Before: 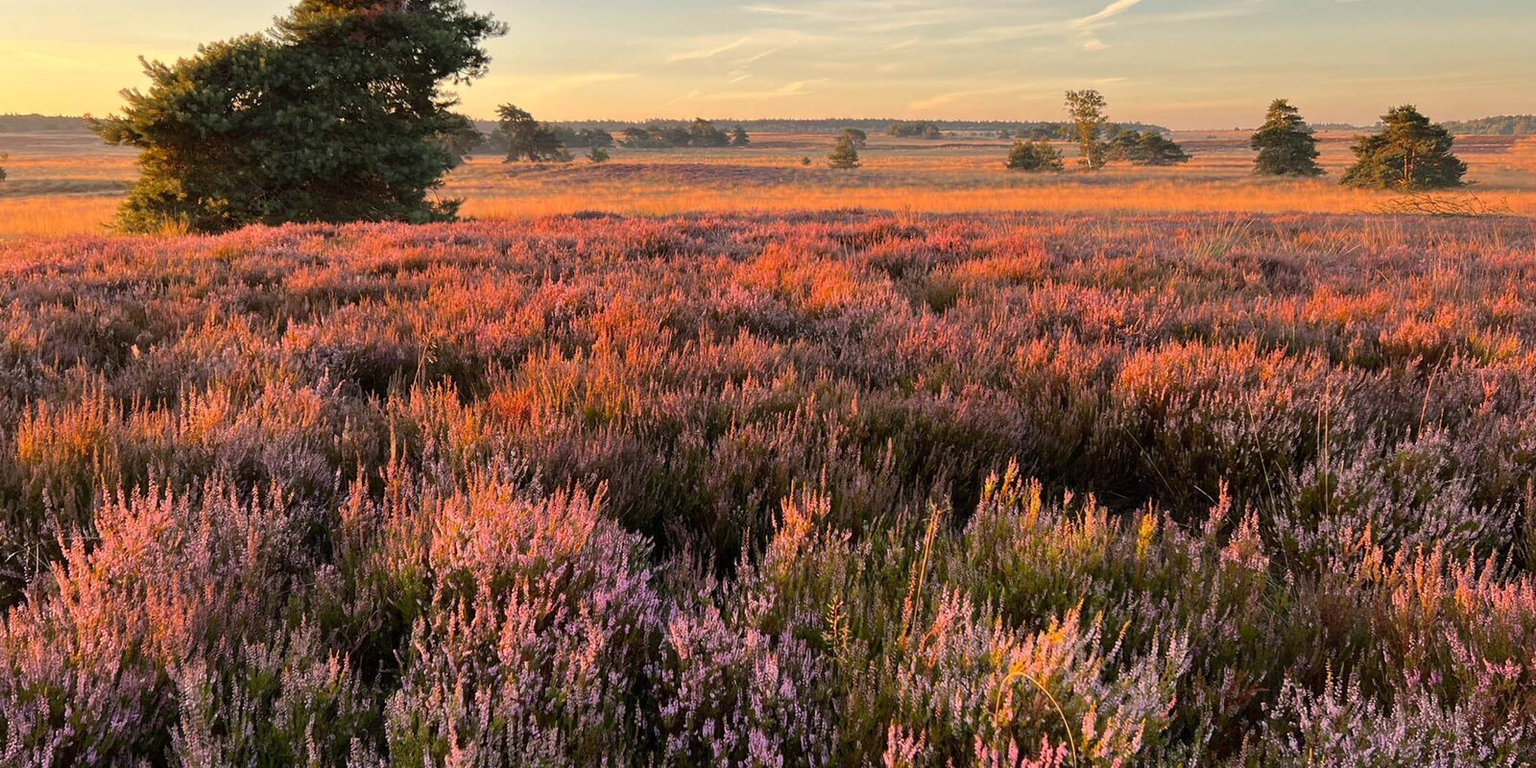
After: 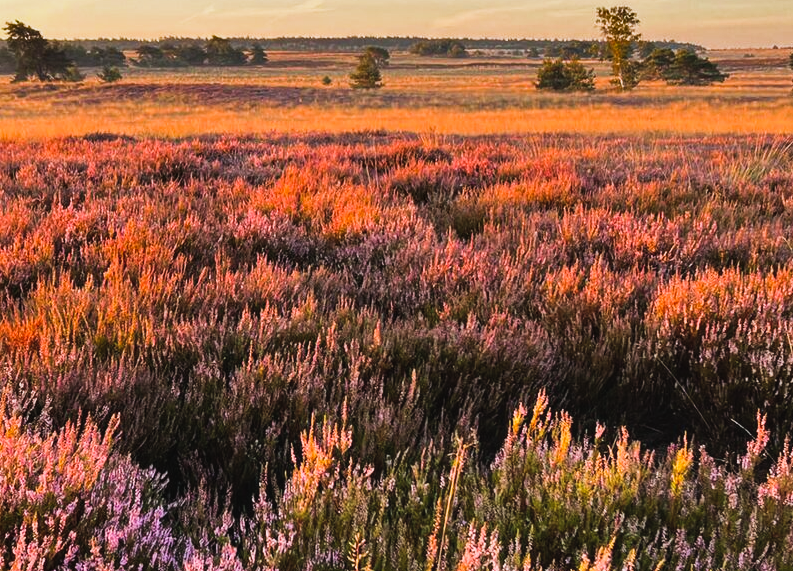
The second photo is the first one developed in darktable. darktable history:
shadows and highlights: radius 100.41, shadows 50.55, highlights -64.36, highlights color adjustment 49.82%, soften with gaussian
sigmoid: contrast 1.86, skew 0.35
local contrast: highlights 100%, shadows 100%, detail 120%, midtone range 0.2
exposure: black level correction -0.015, compensate highlight preservation false
white balance: red 0.982, blue 1.018
crop: left 32.075%, top 10.976%, right 18.355%, bottom 17.596%
